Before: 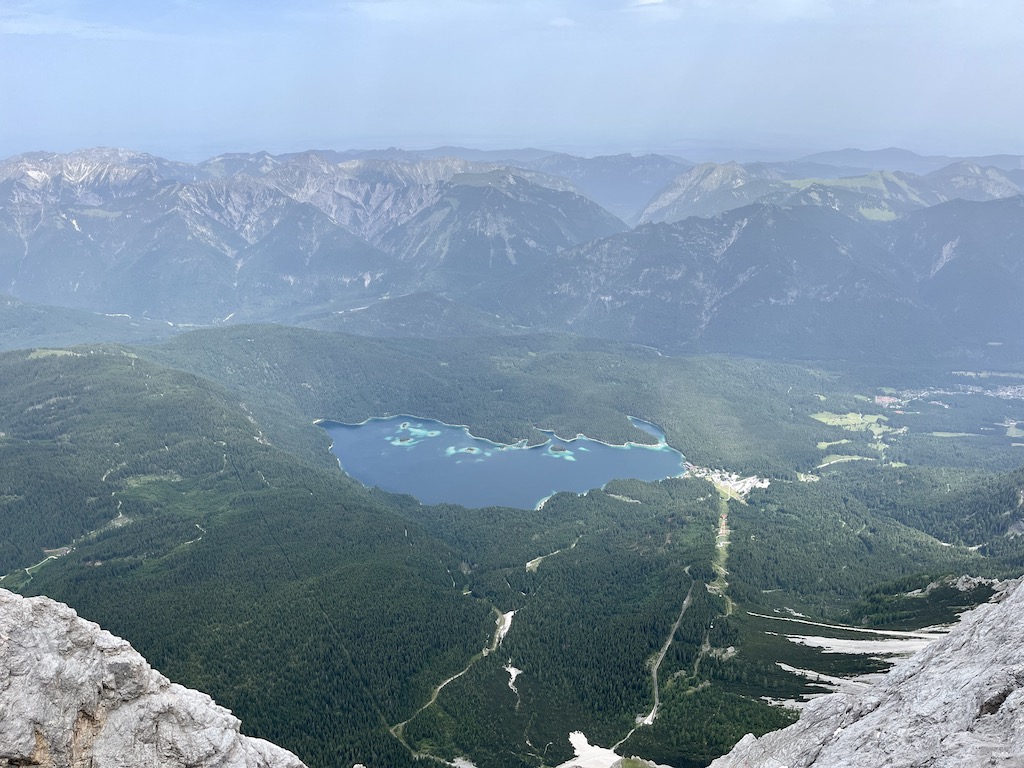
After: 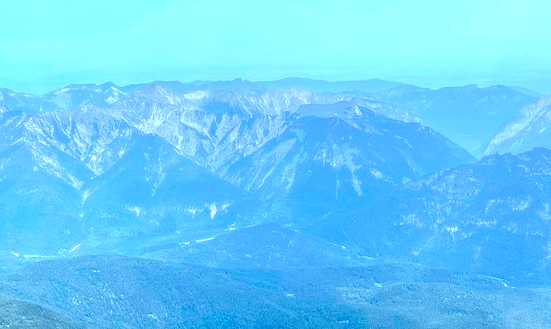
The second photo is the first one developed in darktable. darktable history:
local contrast: on, module defaults
exposure: exposure 0.606 EV, compensate highlight preservation false
color balance rgb: shadows lift › chroma 0.726%, shadows lift › hue 111.03°, perceptual saturation grading › global saturation 25.568%, global vibrance 20%
color calibration: x 0.372, y 0.387, temperature 4286.57 K
contrast brightness saturation: saturation 0.182
crop: left 15.077%, top 9.019%, right 31.047%, bottom 48.139%
